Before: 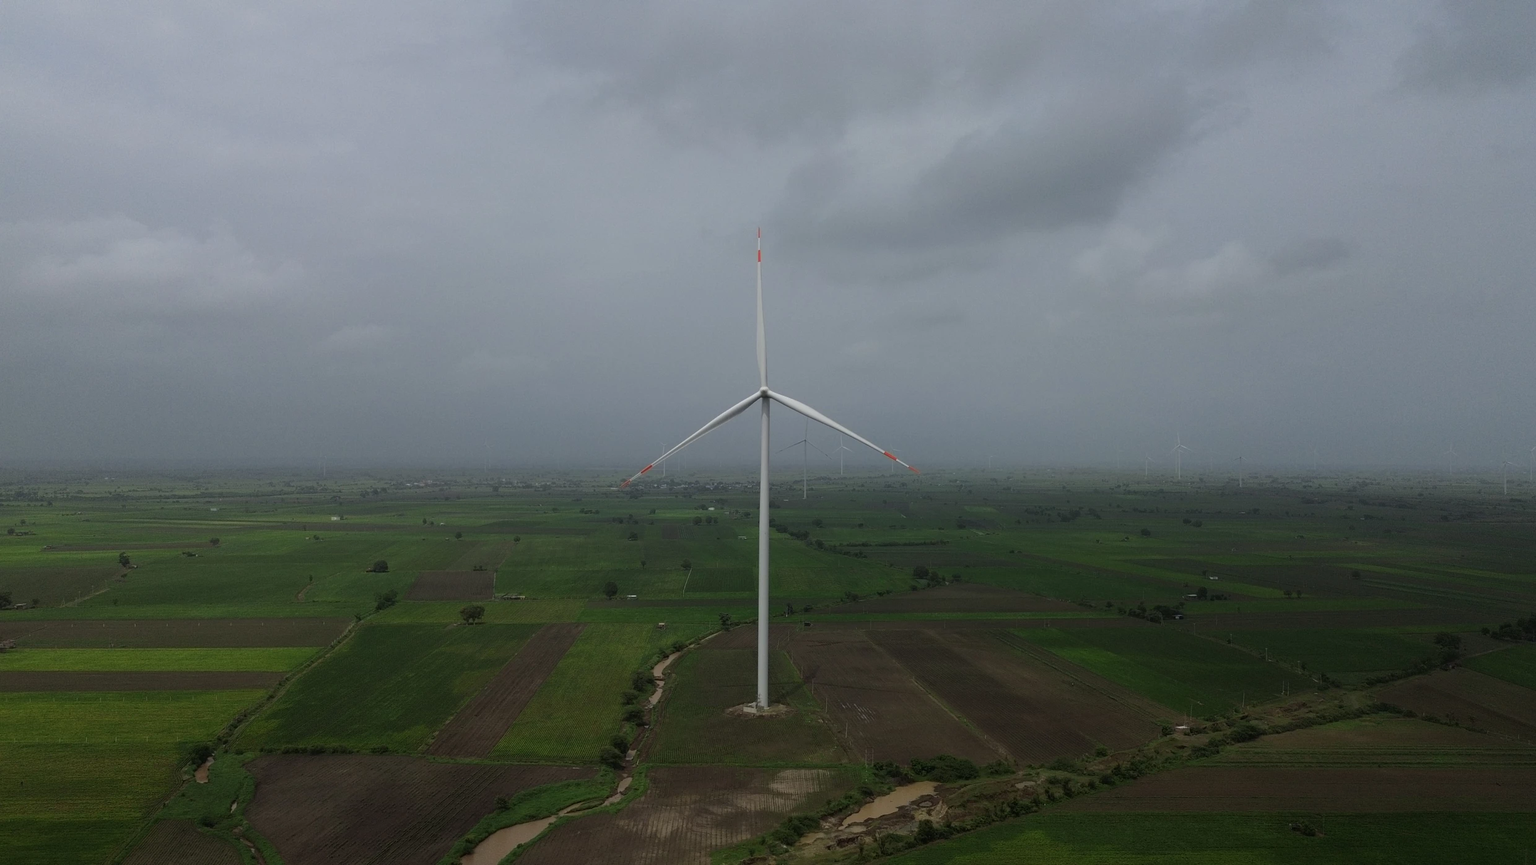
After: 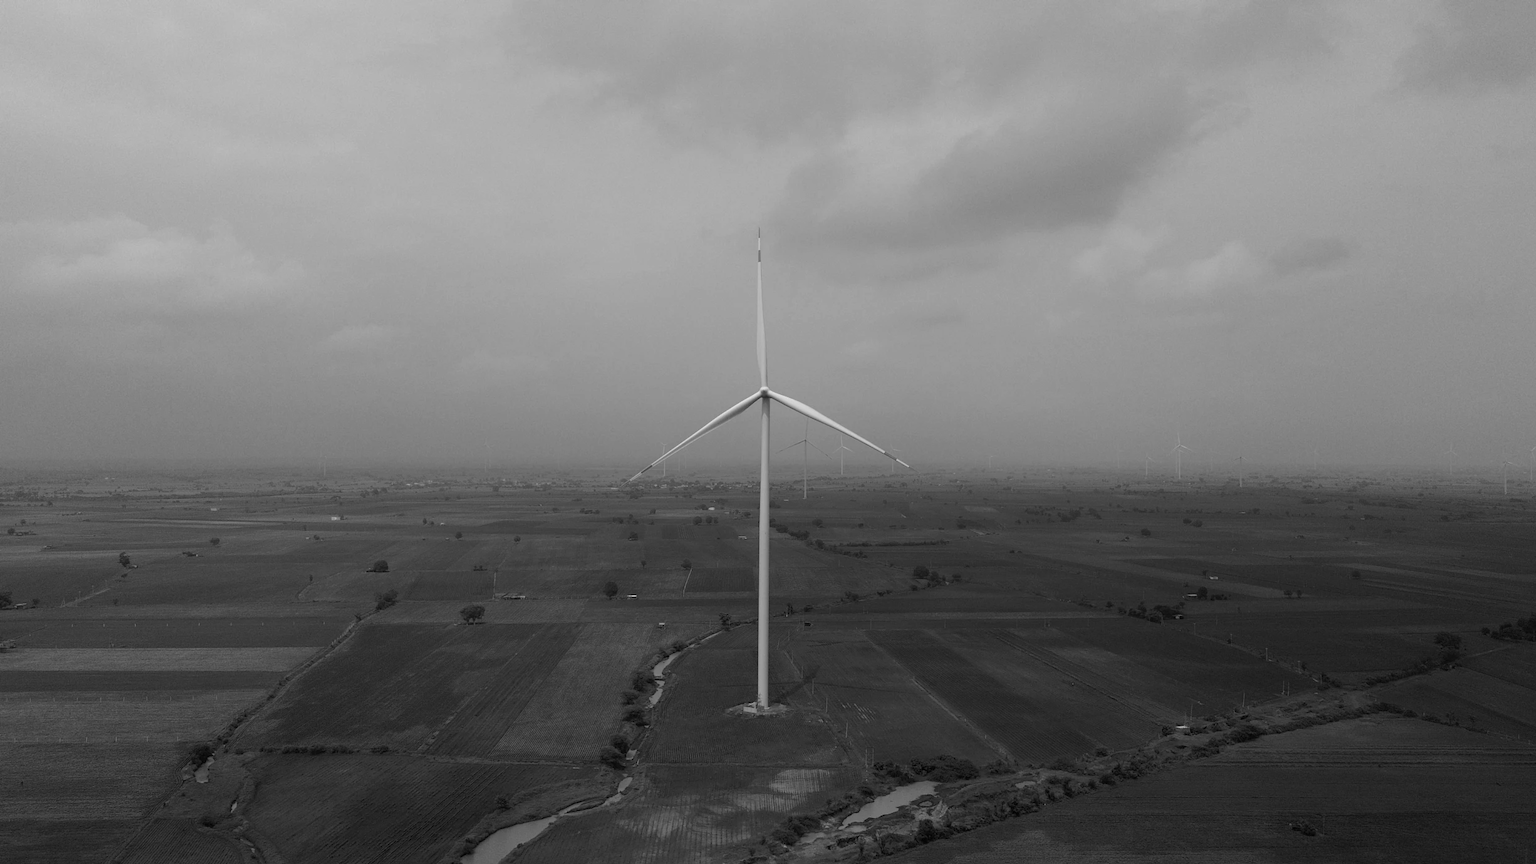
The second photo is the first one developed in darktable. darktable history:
exposure: black level correction 0.001, exposure 0.3 EV, compensate highlight preservation false
monochrome: on, module defaults
